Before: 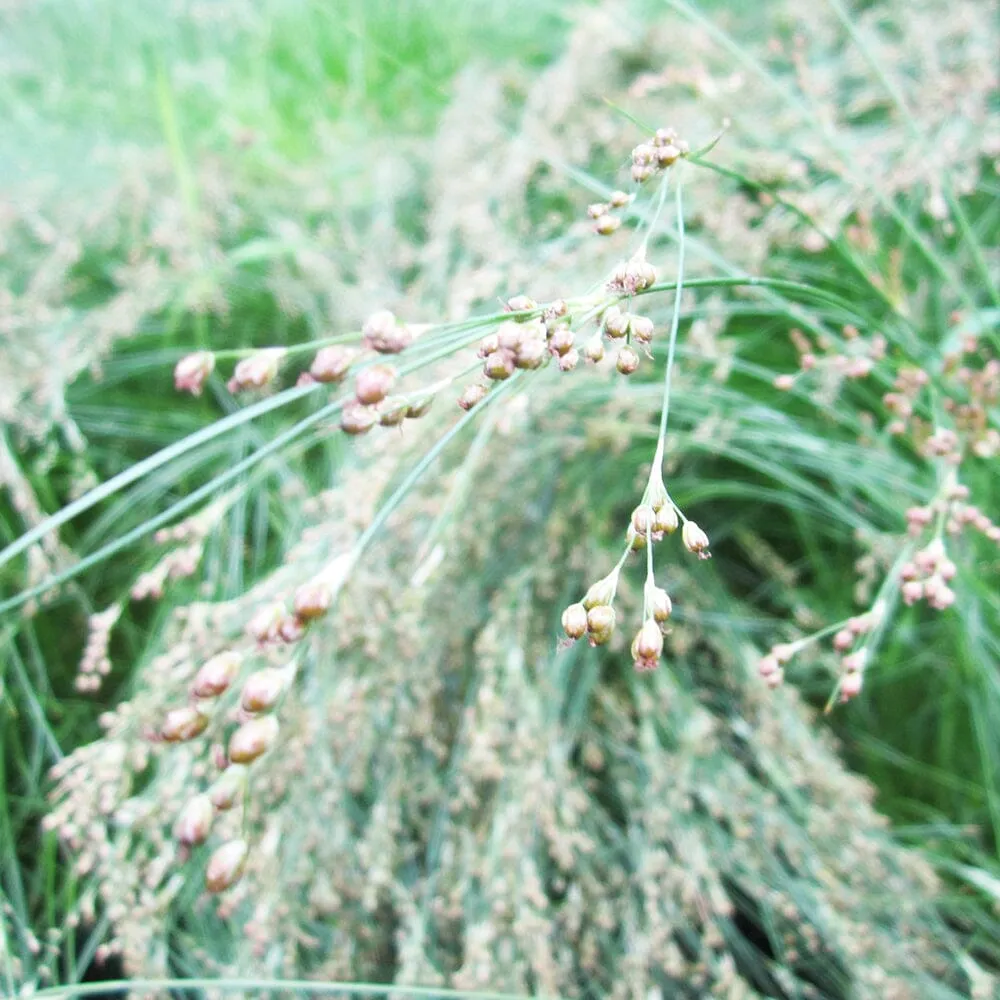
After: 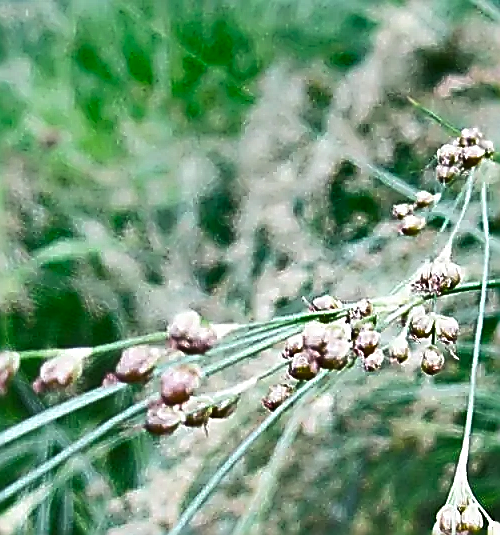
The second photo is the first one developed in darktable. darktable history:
sharpen: amount 2
rotate and perspective: automatic cropping original format, crop left 0, crop top 0
crop: left 19.556%, right 30.401%, bottom 46.458%
vibrance: vibrance 10%
shadows and highlights: shadows 24.5, highlights -78.15, soften with gaussian
